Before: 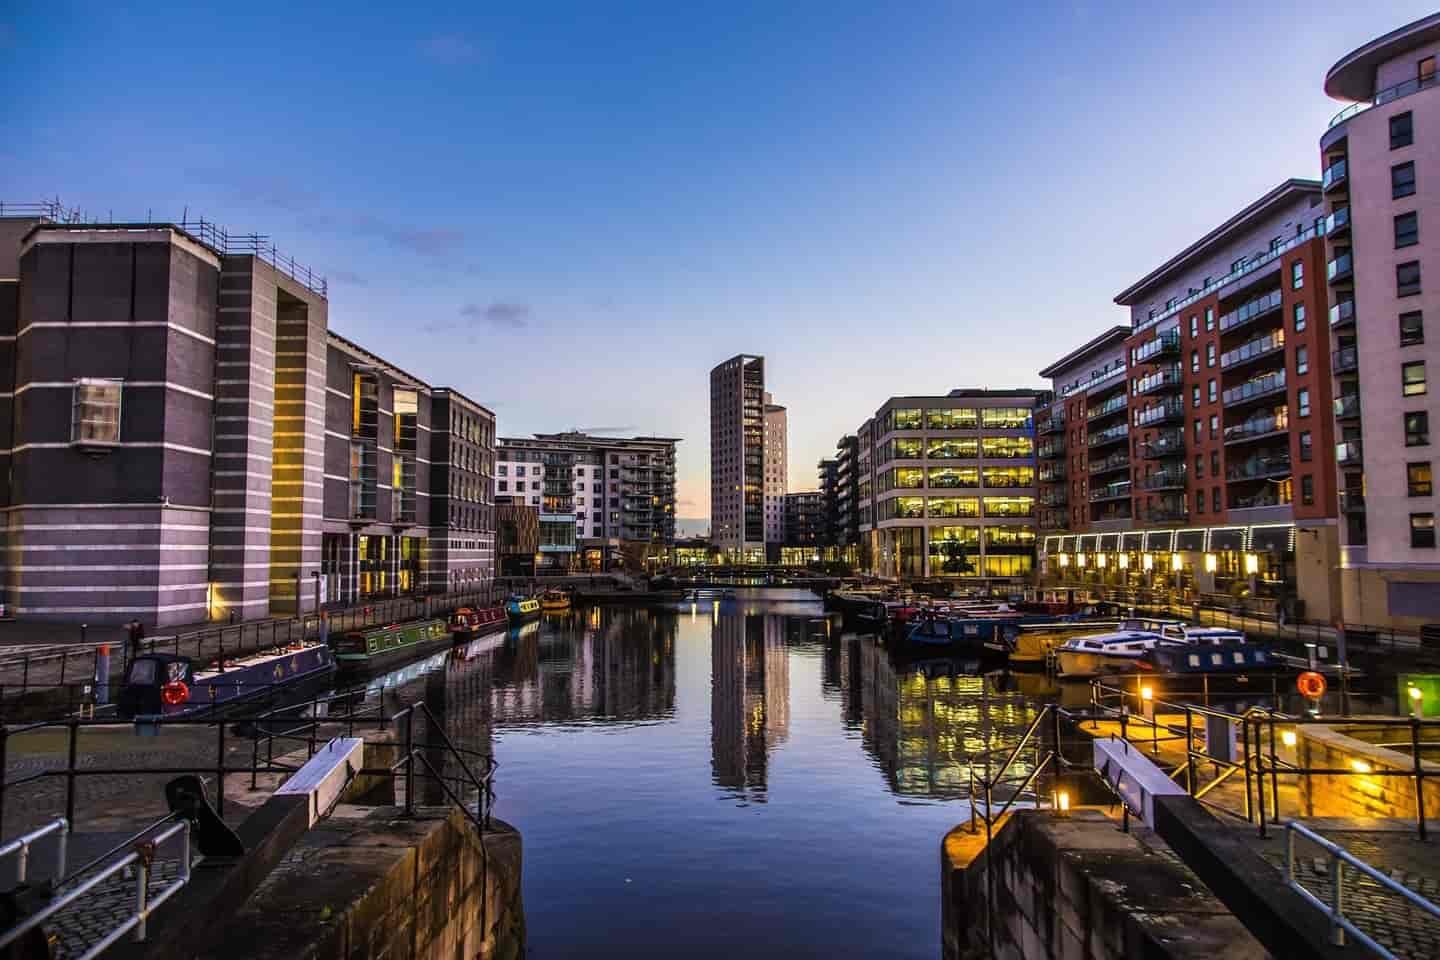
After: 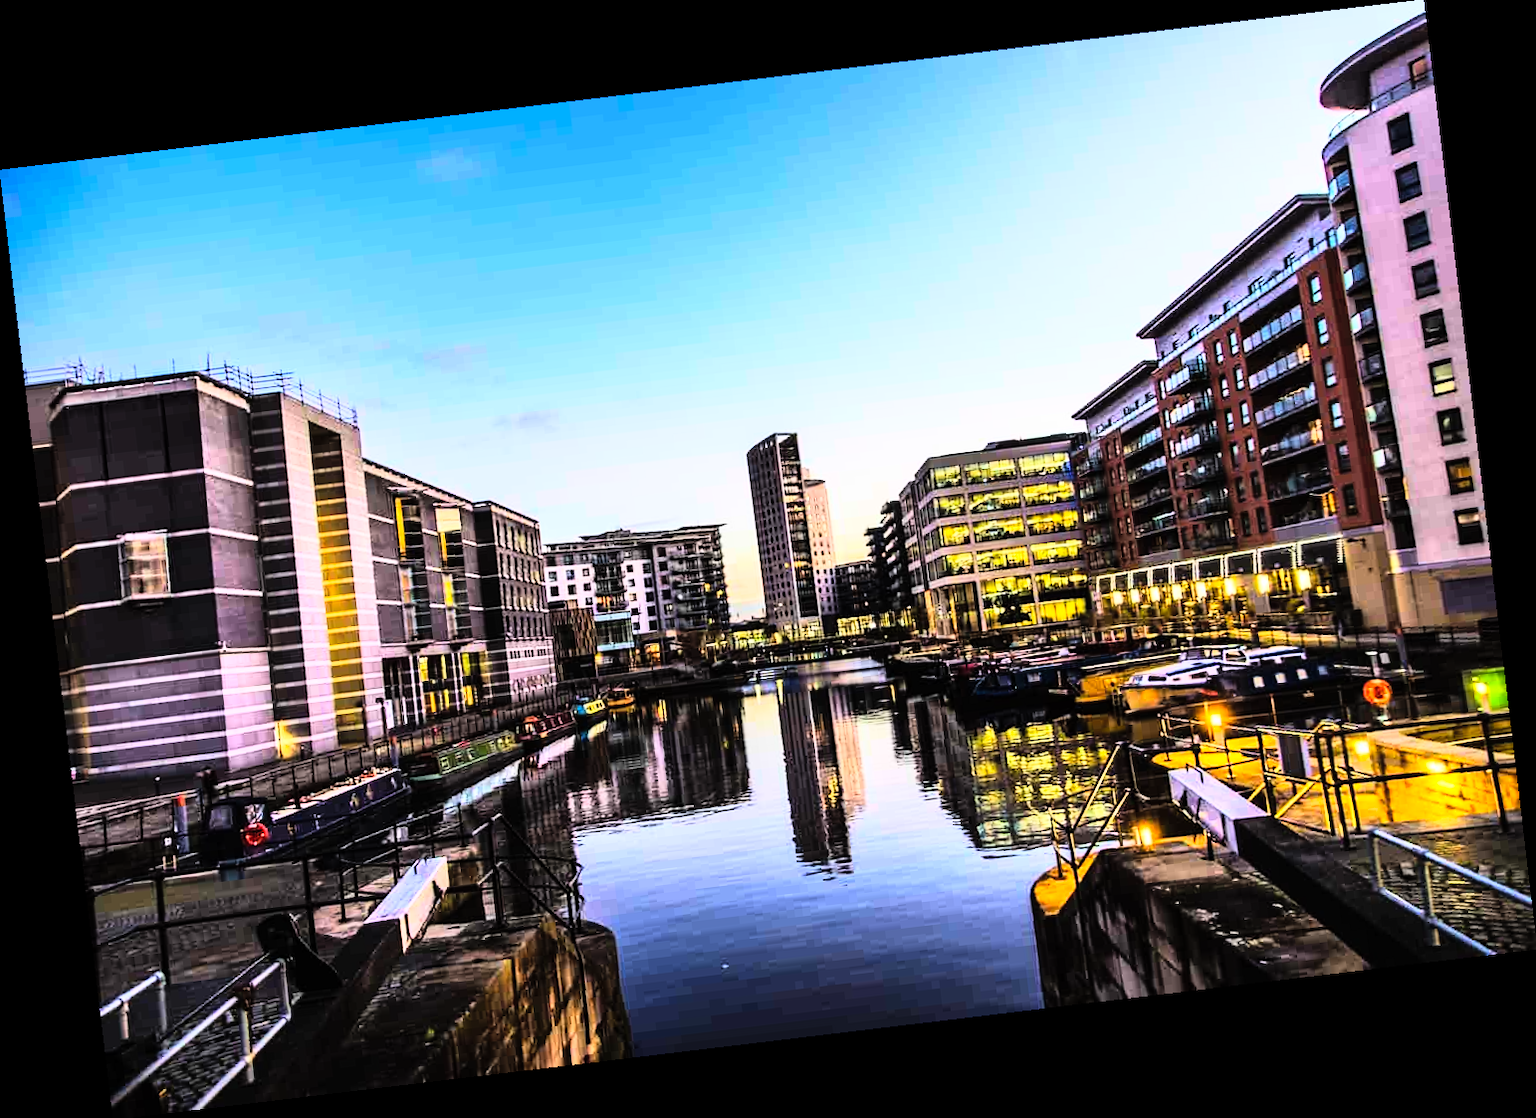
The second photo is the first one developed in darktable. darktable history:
rgb curve: curves: ch0 [(0, 0) (0.21, 0.15) (0.24, 0.21) (0.5, 0.75) (0.75, 0.96) (0.89, 0.99) (1, 1)]; ch1 [(0, 0.02) (0.21, 0.13) (0.25, 0.2) (0.5, 0.67) (0.75, 0.9) (0.89, 0.97) (1, 1)]; ch2 [(0, 0.02) (0.21, 0.13) (0.25, 0.2) (0.5, 0.67) (0.75, 0.9) (0.89, 0.97) (1, 1)], compensate middle gray true
rotate and perspective: rotation -6.83°, automatic cropping off
contrast brightness saturation: brightness 0.09, saturation 0.19
